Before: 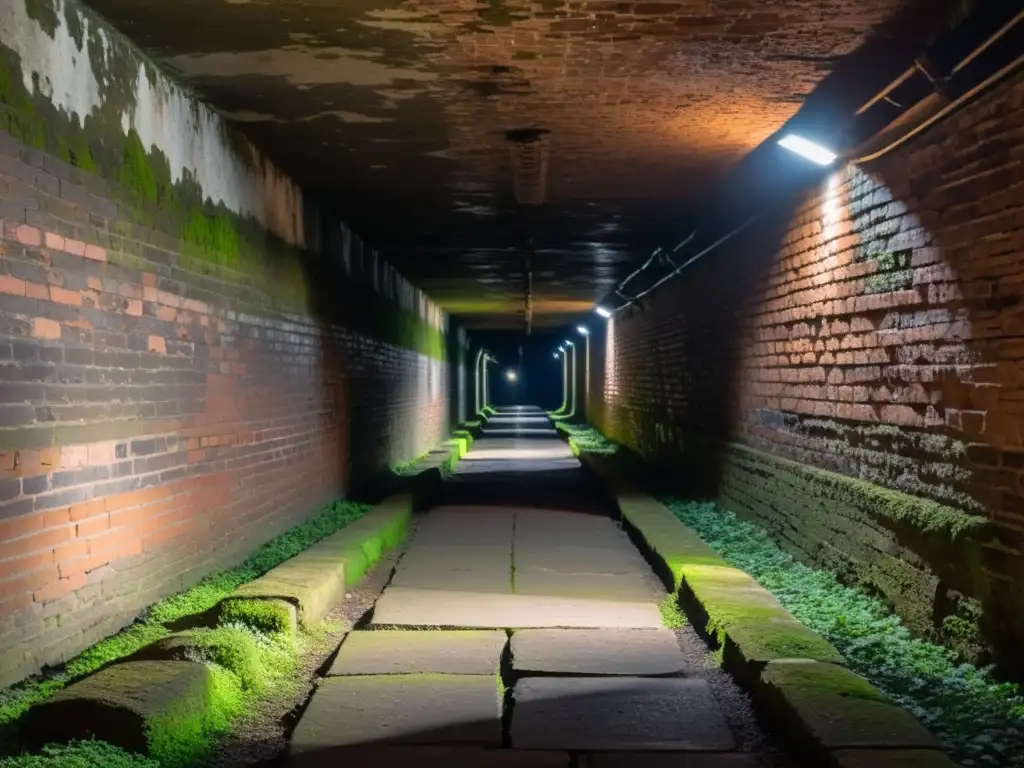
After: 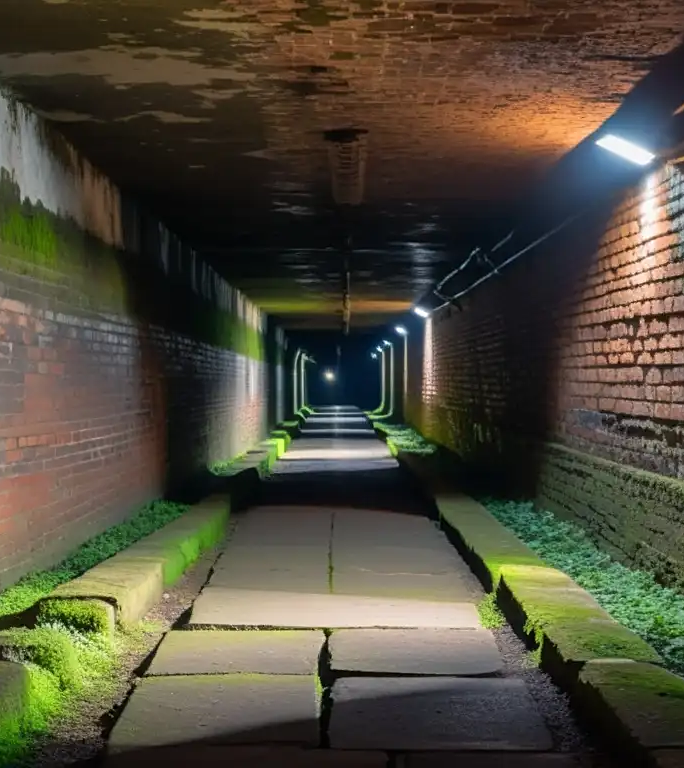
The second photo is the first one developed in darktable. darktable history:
sharpen: amount 0.2
crop and rotate: left 17.834%, right 15.277%
